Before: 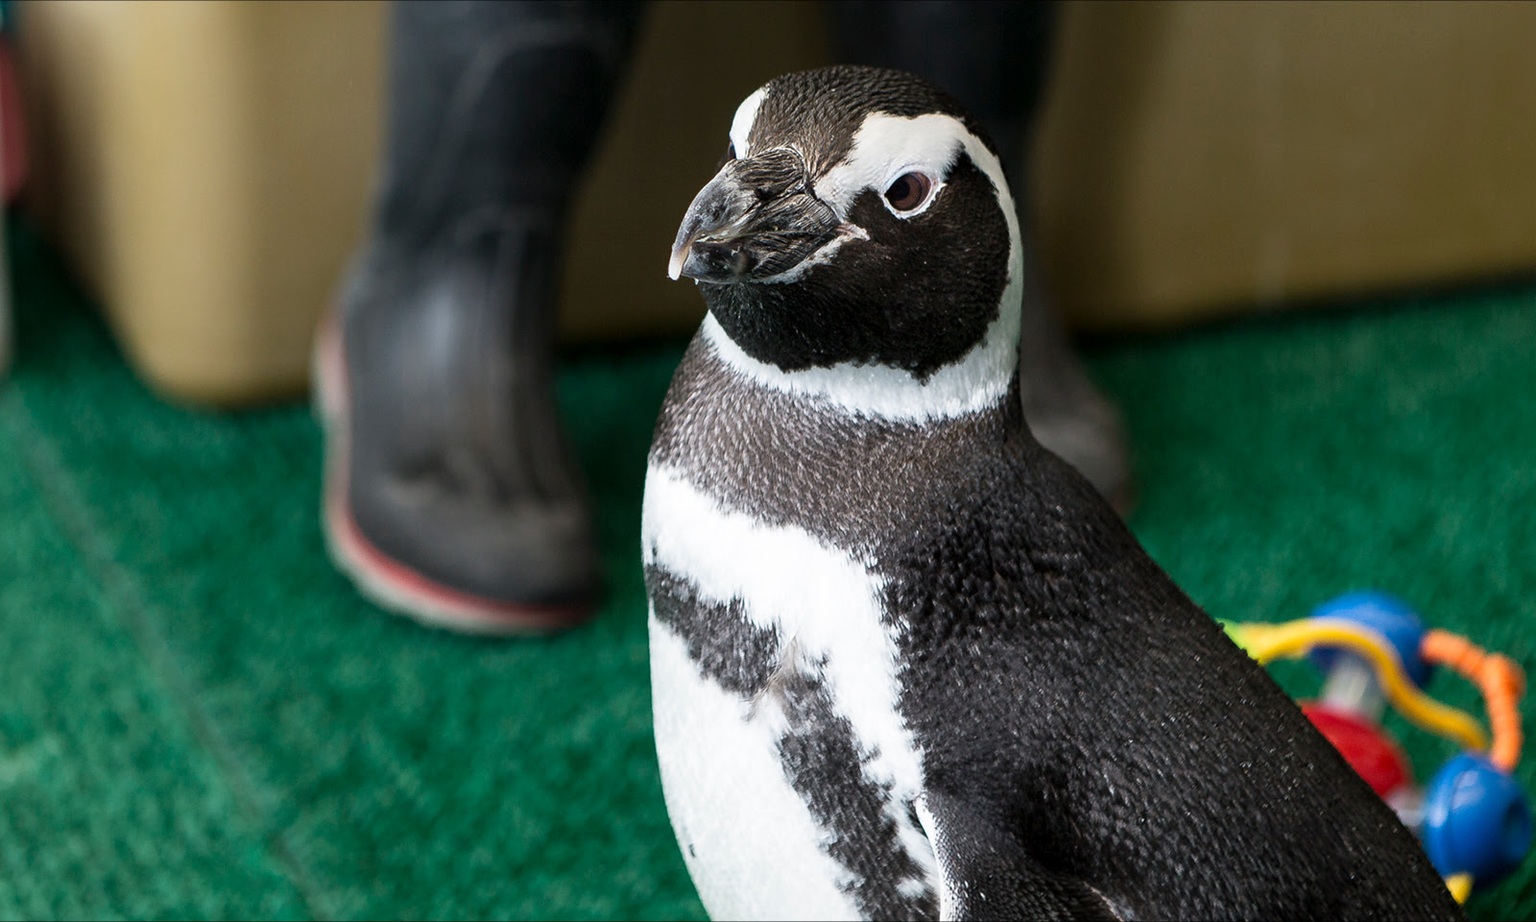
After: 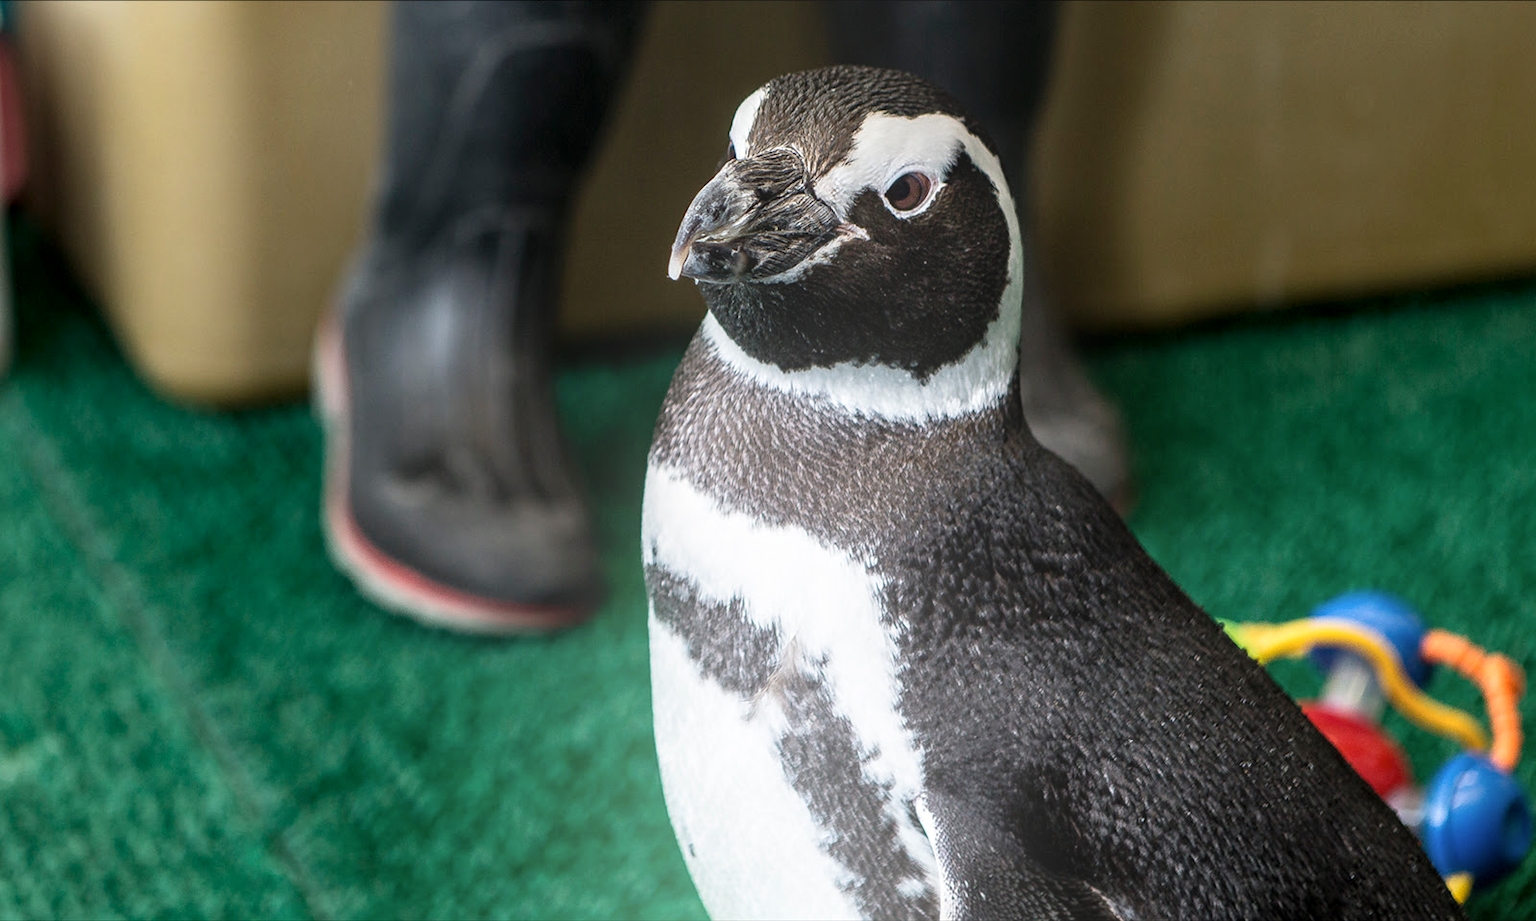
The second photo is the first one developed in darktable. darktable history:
bloom: size 38%, threshold 95%, strength 30%
local contrast: detail 130%
